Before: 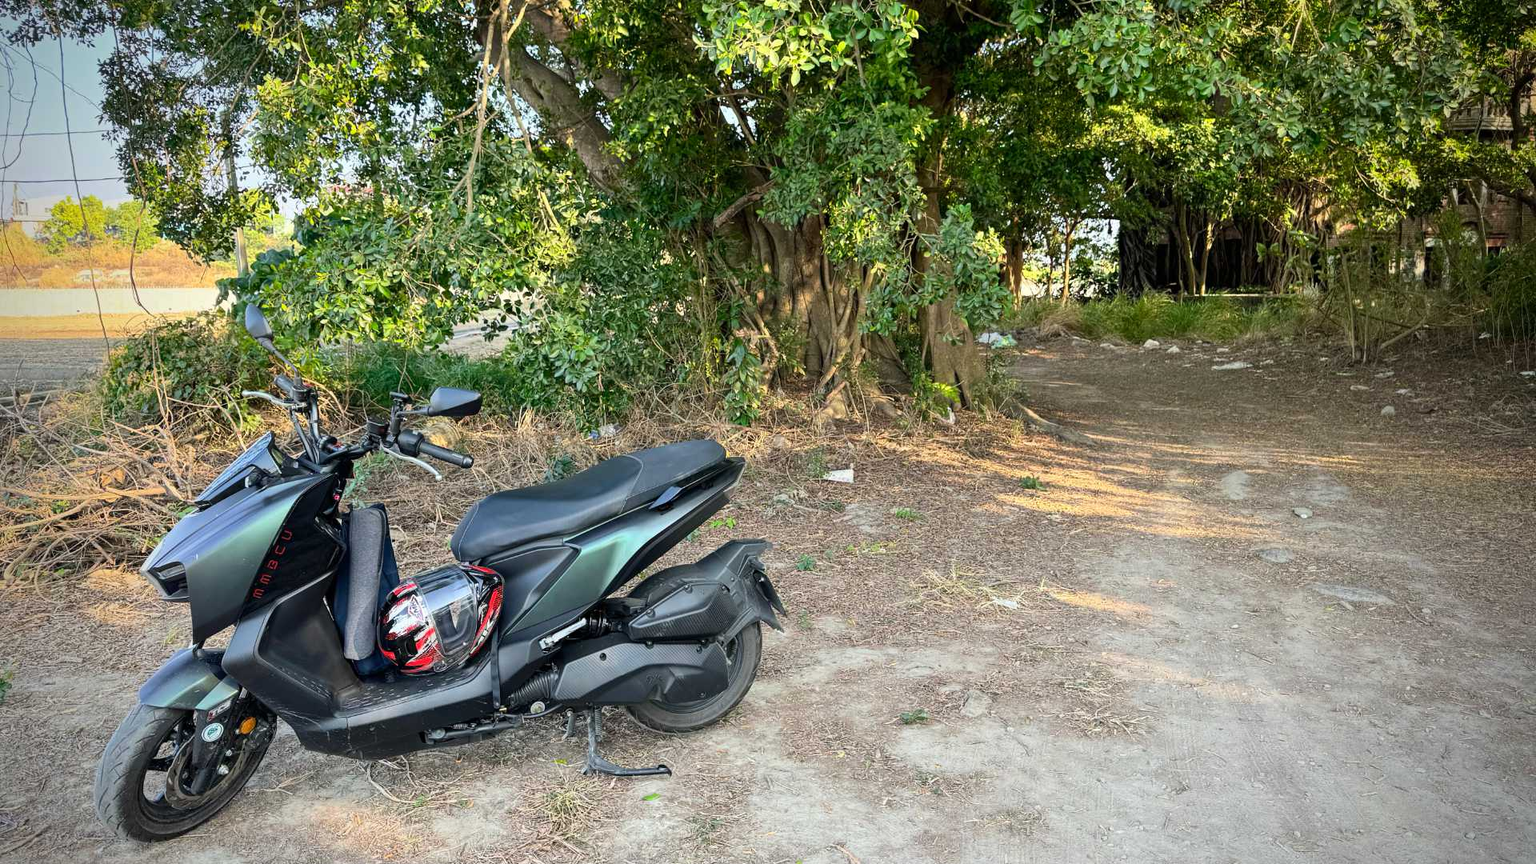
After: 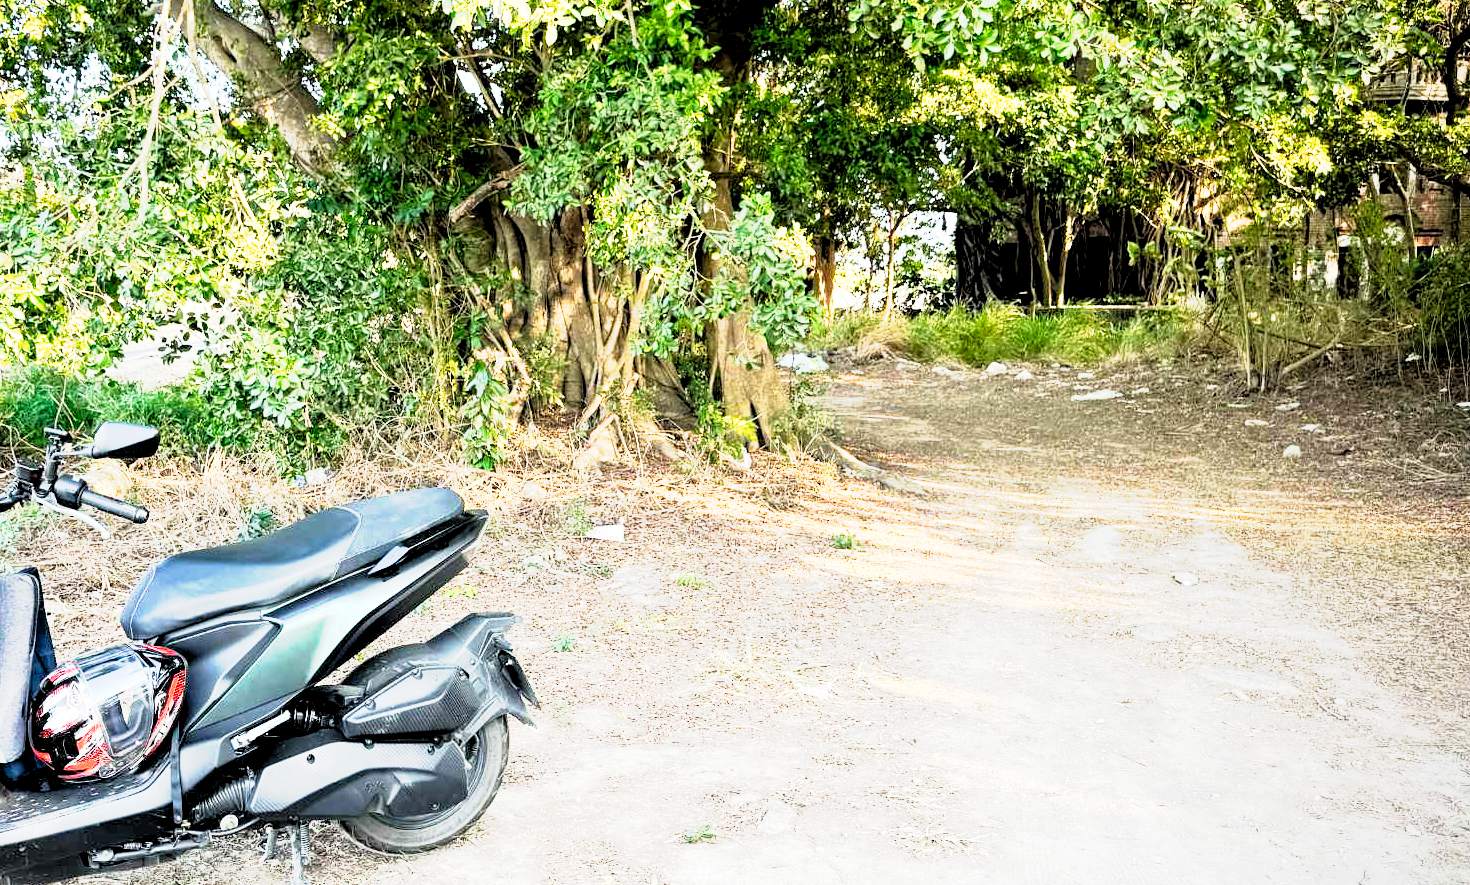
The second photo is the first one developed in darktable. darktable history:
rgb levels: levels [[0.01, 0.419, 0.839], [0, 0.5, 1], [0, 0.5, 1]]
tone curve: curves: ch0 [(0, 0) (0.003, 0.005) (0.011, 0.018) (0.025, 0.041) (0.044, 0.072) (0.069, 0.113) (0.1, 0.163) (0.136, 0.221) (0.177, 0.289) (0.224, 0.366) (0.277, 0.452) (0.335, 0.546) (0.399, 0.65) (0.468, 0.763) (0.543, 0.885) (0.623, 0.93) (0.709, 0.946) (0.801, 0.963) (0.898, 0.981) (1, 1)], preserve colors none
crop: left 23.095%, top 5.827%, bottom 11.854%
